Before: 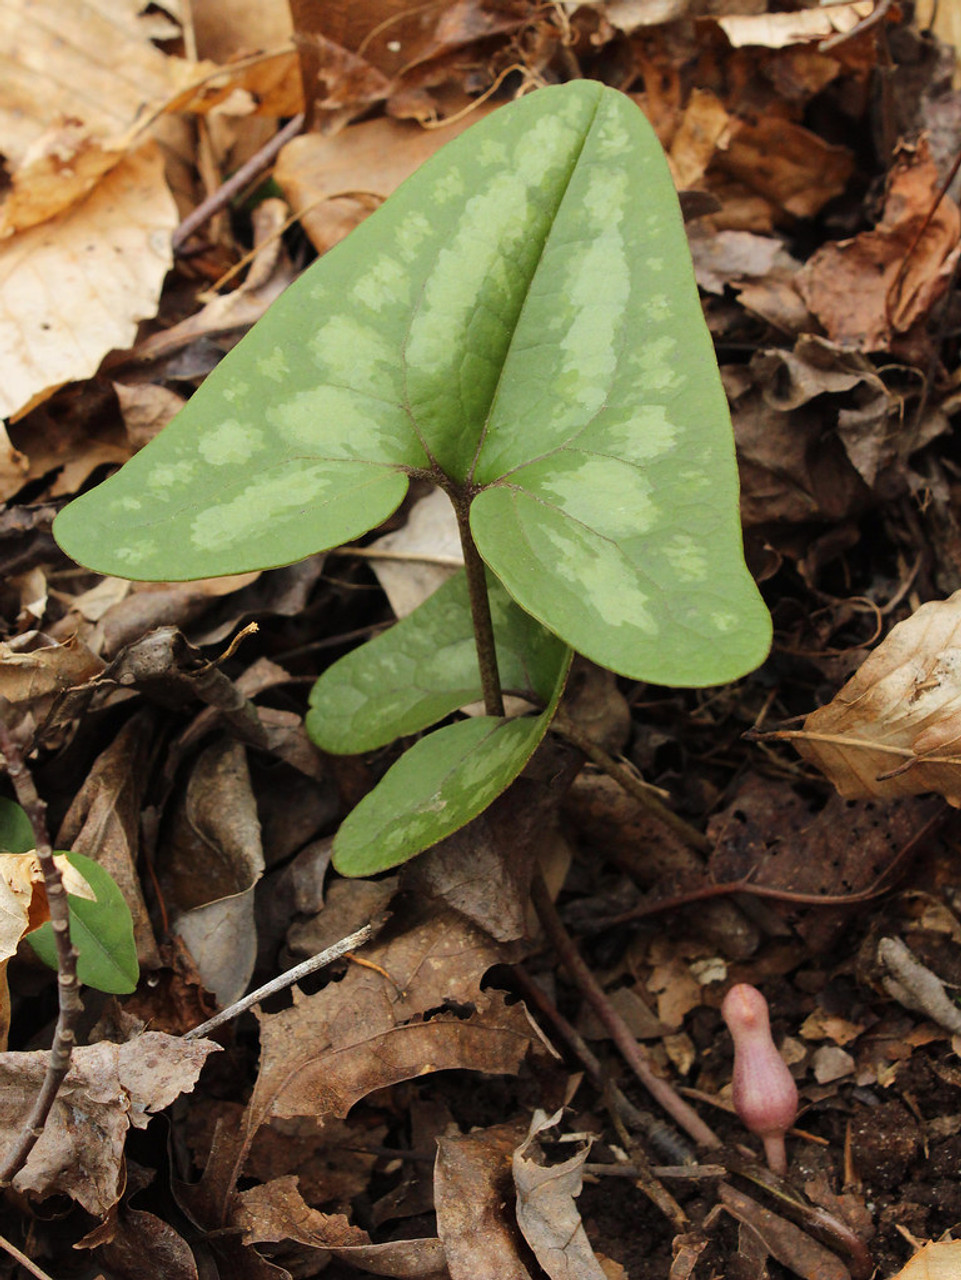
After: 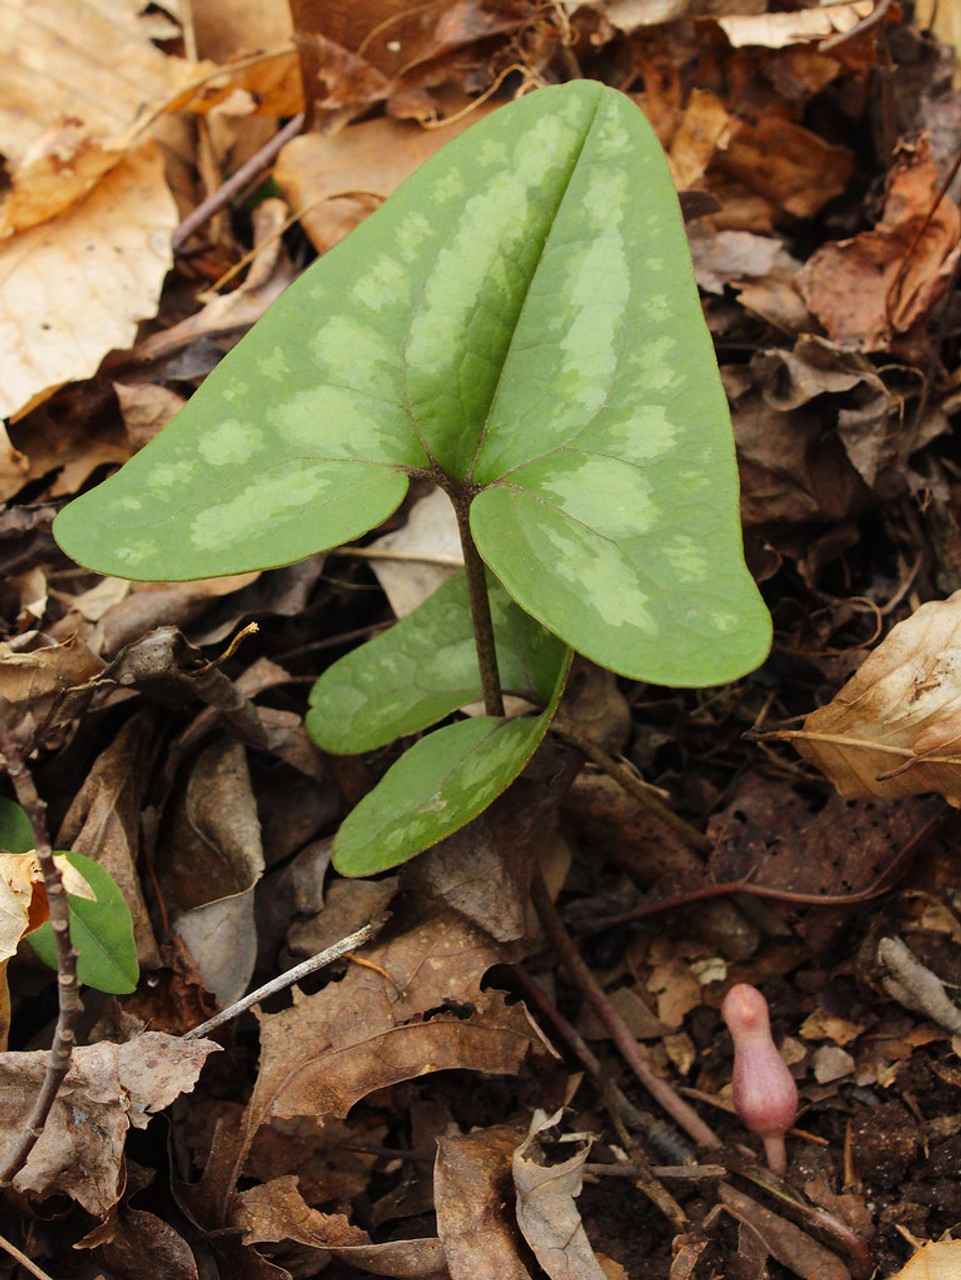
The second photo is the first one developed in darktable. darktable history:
color correction: highlights b* -0.021, saturation 1.11
